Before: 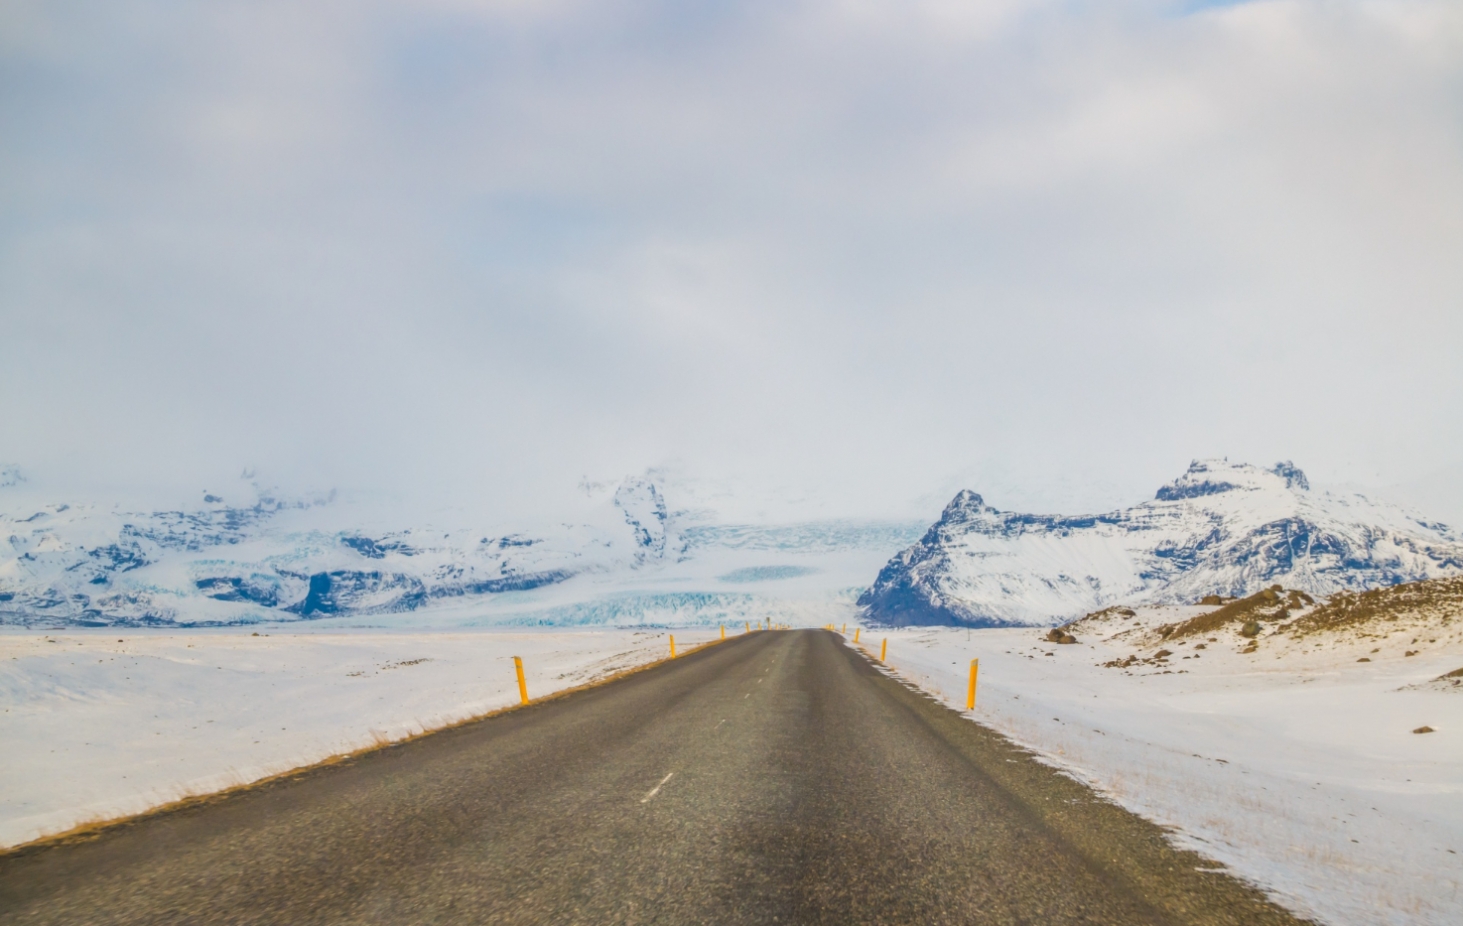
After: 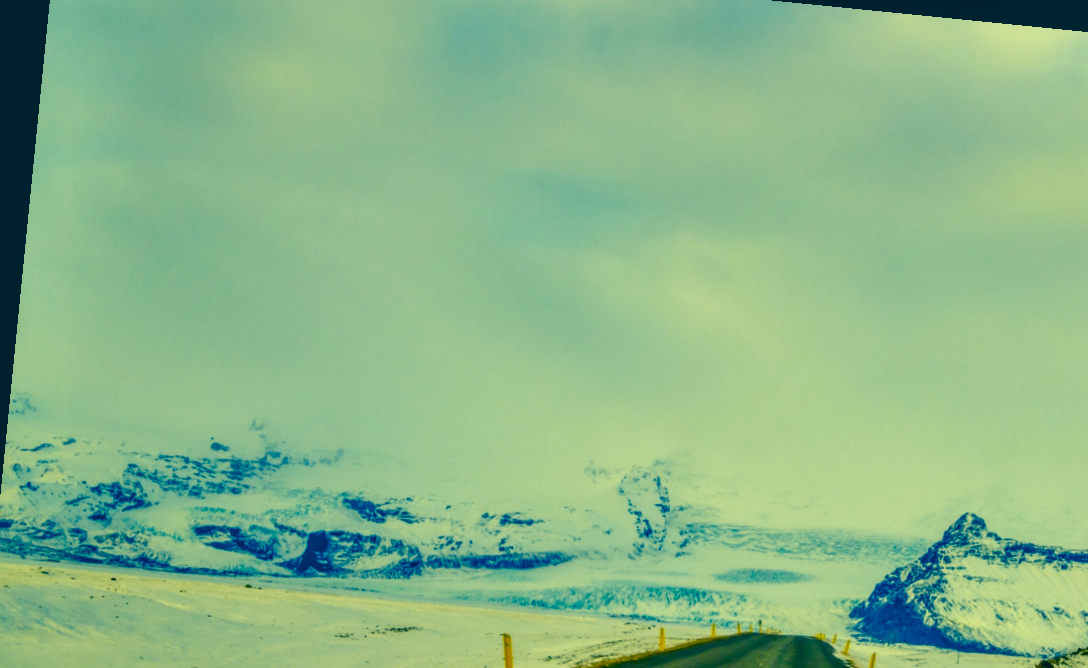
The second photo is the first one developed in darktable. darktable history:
local contrast: detail 130%
contrast equalizer: octaves 7, y [[0.6 ×6], [0.55 ×6], [0 ×6], [0 ×6], [0 ×6]]
crop and rotate: angle -5.72°, left 2.246%, top 6.665%, right 27.439%, bottom 30.661%
color balance rgb: perceptual saturation grading › global saturation 20%, perceptual saturation grading › highlights -24.991%, perceptual saturation grading › shadows 49.452%, global vibrance 14.951%
color correction: highlights a* -15.25, highlights b* 39.72, shadows a* -39.97, shadows b* -26.88
color zones: curves: ch0 [(0, 0.444) (0.143, 0.442) (0.286, 0.441) (0.429, 0.441) (0.571, 0.441) (0.714, 0.441) (0.857, 0.442) (1, 0.444)]
